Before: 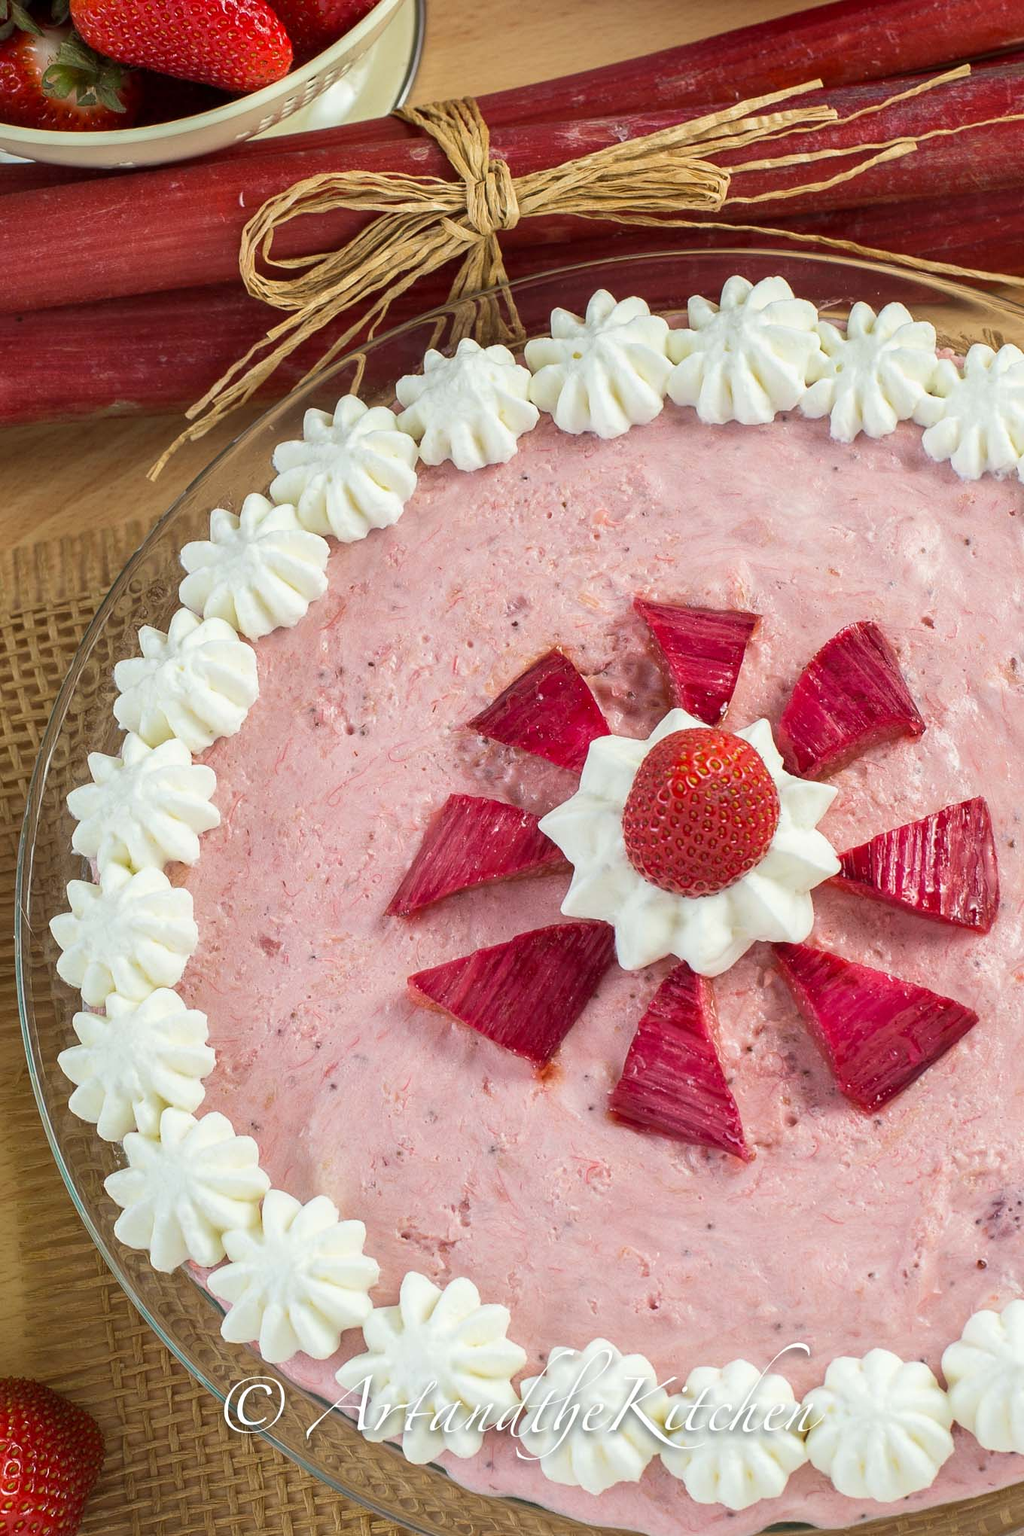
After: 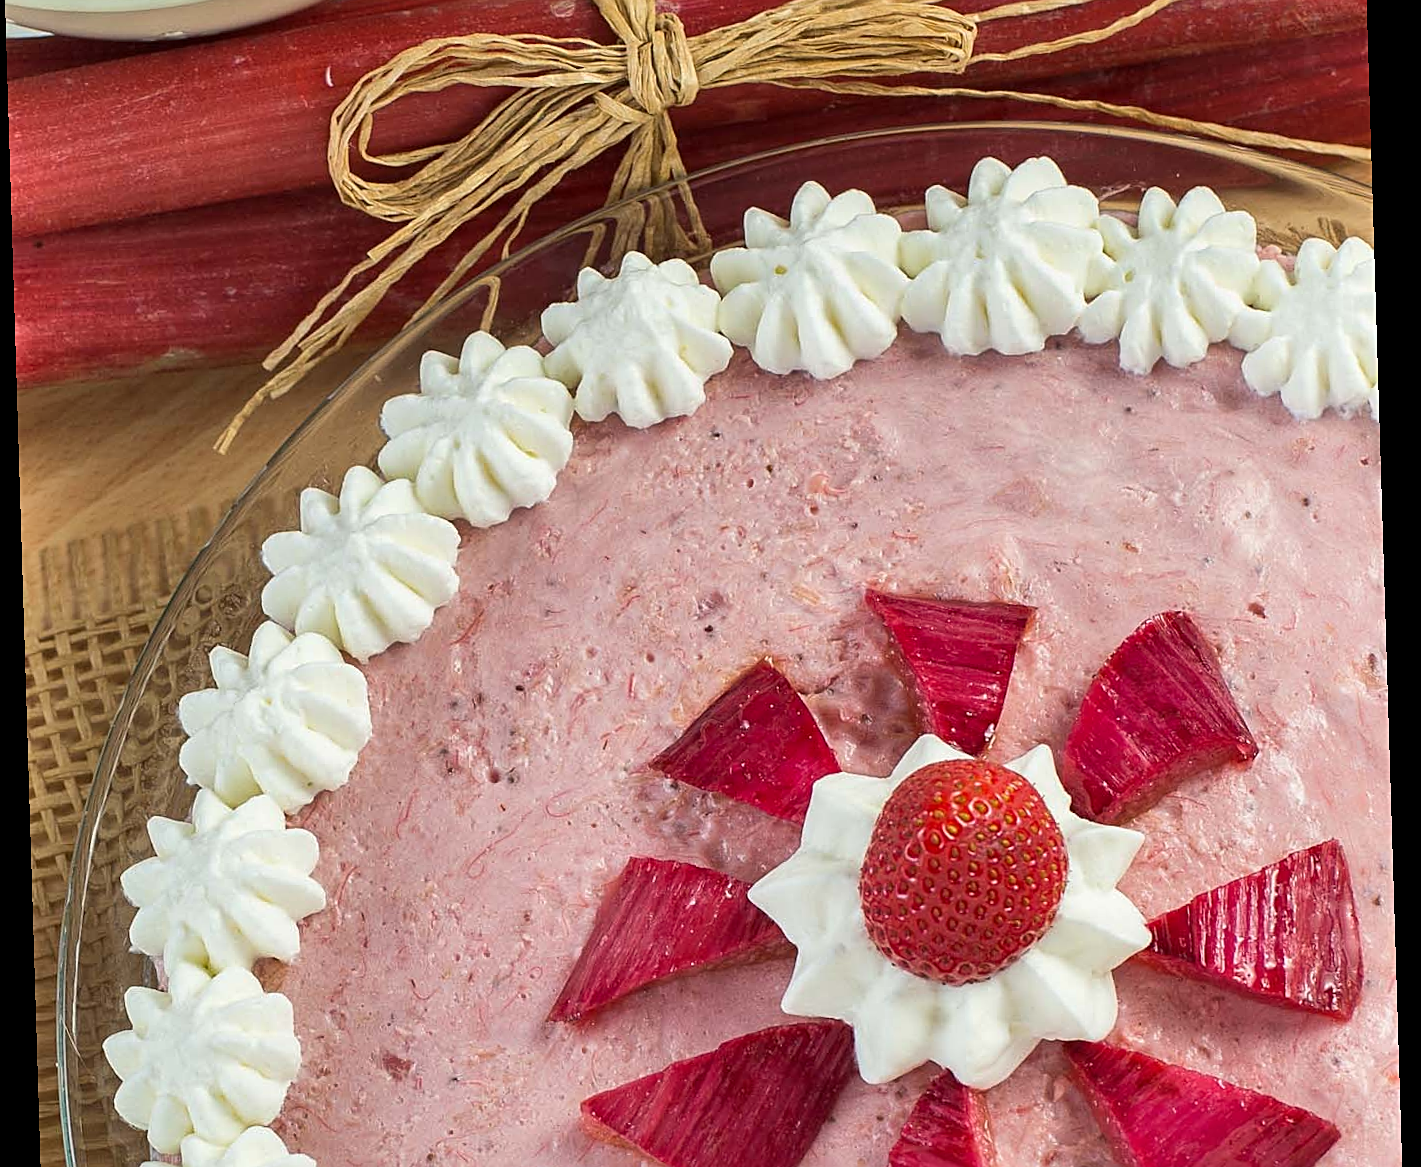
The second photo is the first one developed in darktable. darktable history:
shadows and highlights: low approximation 0.01, soften with gaussian
crop and rotate: top 10.605%, bottom 33.274%
sharpen: on, module defaults
rotate and perspective: rotation -1.75°, automatic cropping off
